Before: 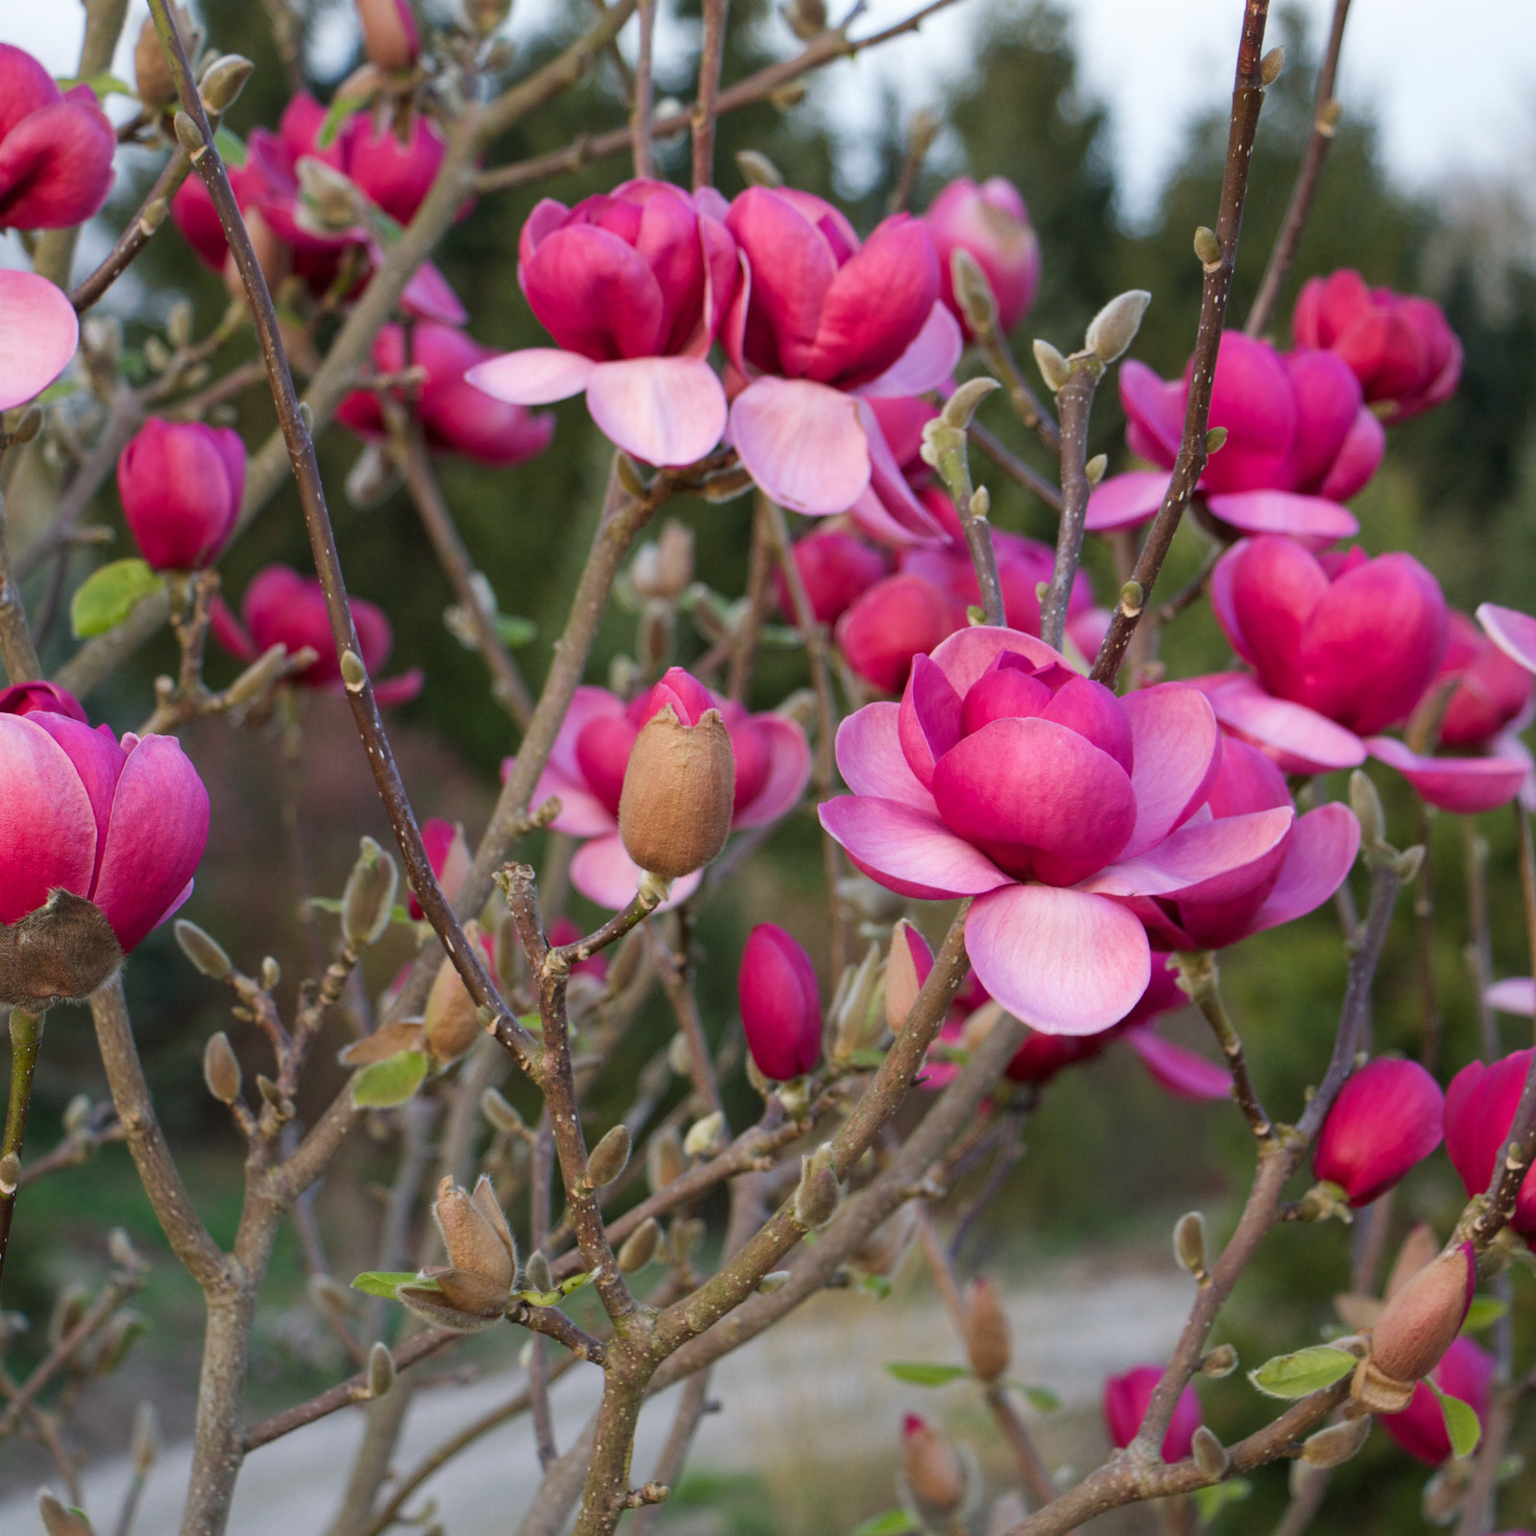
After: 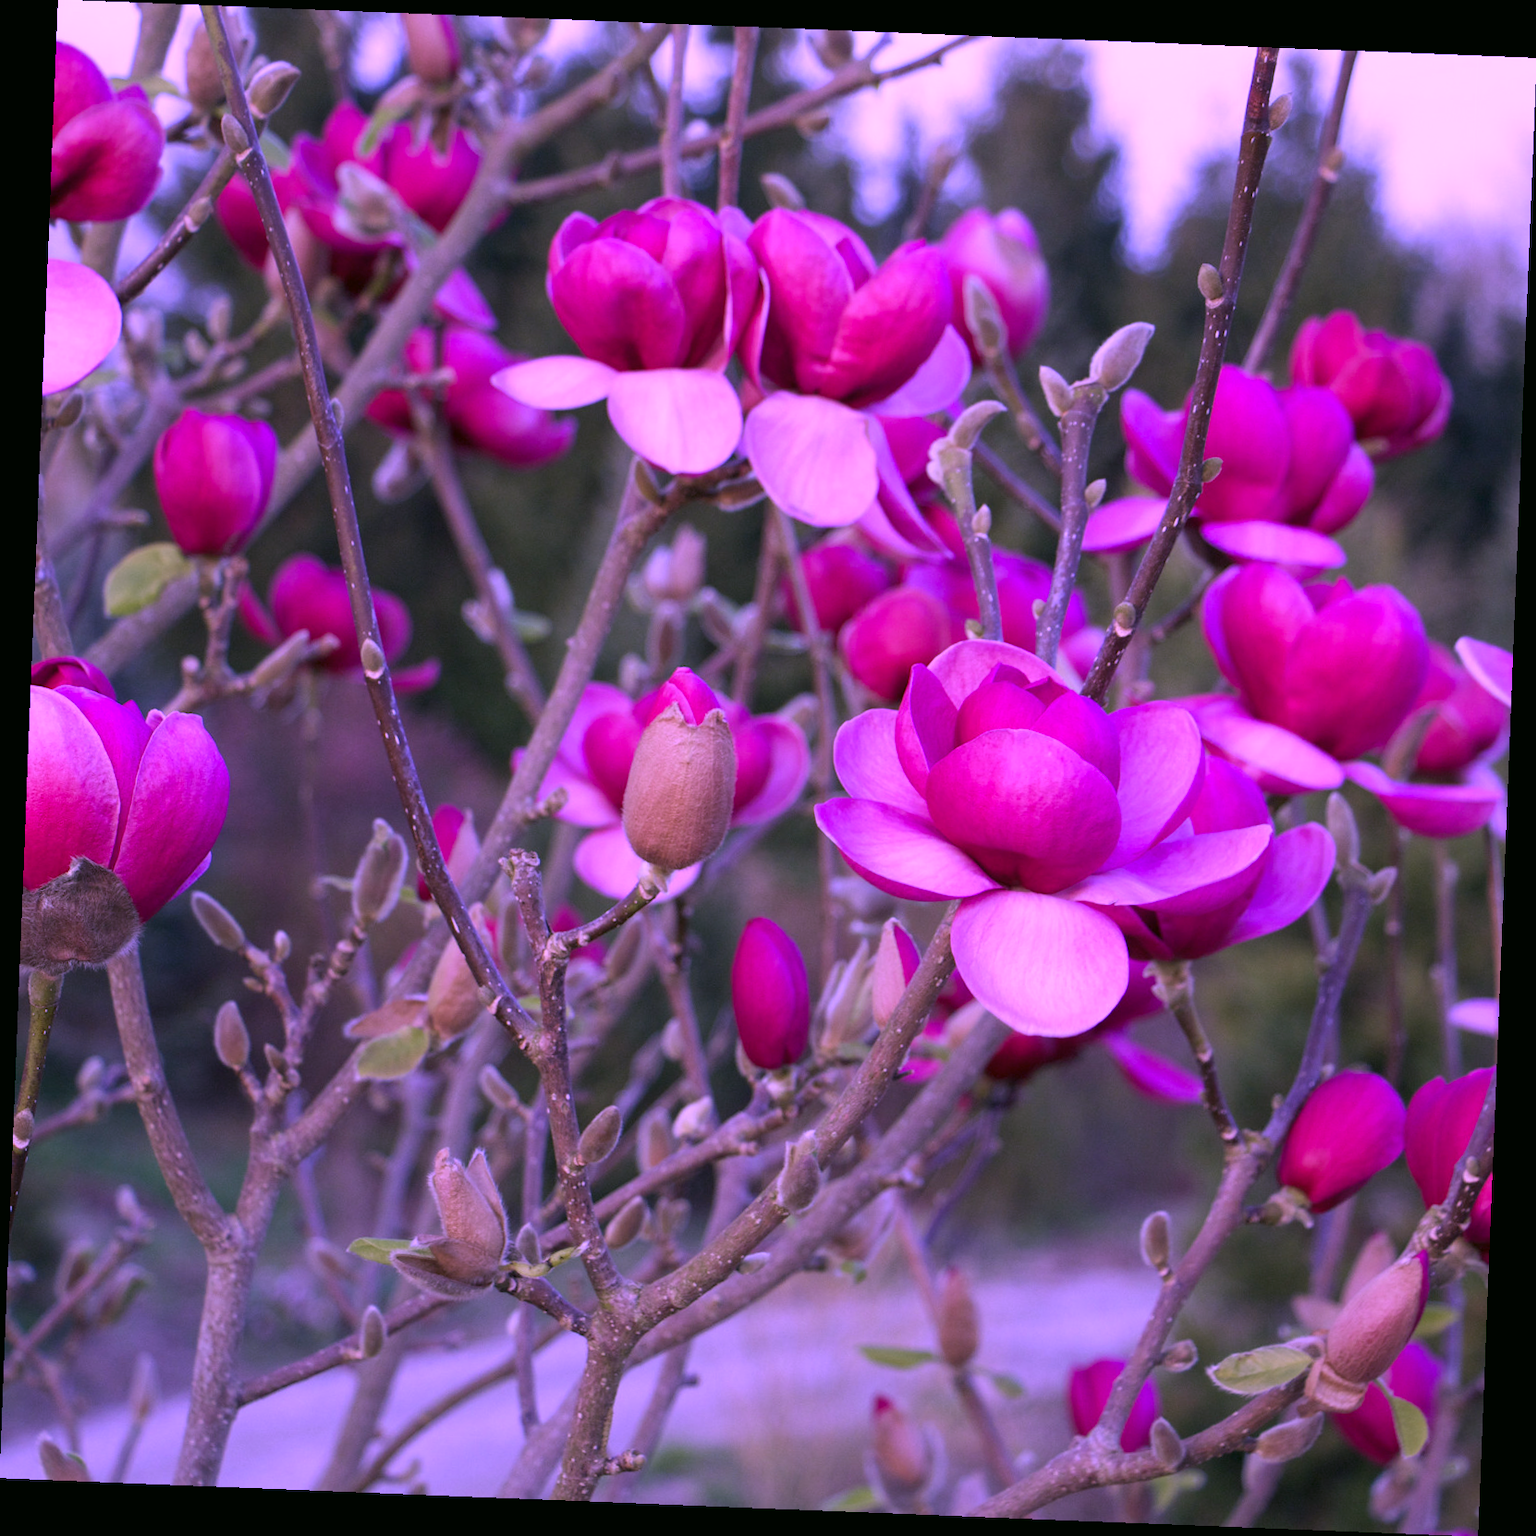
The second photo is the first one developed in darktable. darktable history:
color correction: highlights a* 4.02, highlights b* 4.98, shadows a* -7.55, shadows b* 4.98
color calibration: illuminant custom, x 0.379, y 0.481, temperature 4443.07 K
rotate and perspective: rotation 2.27°, automatic cropping off
